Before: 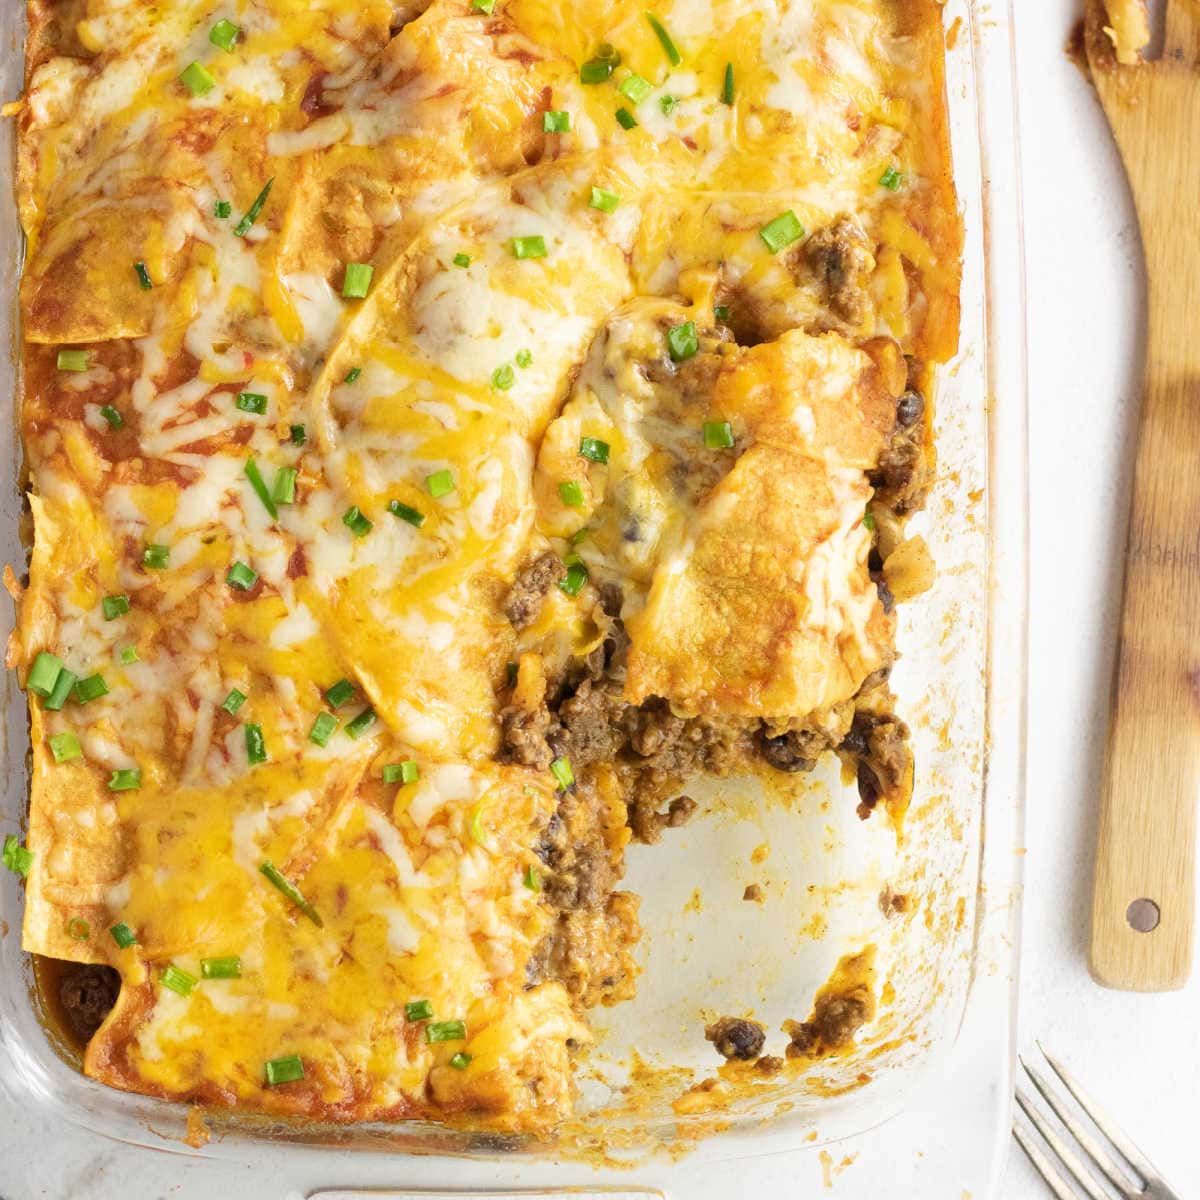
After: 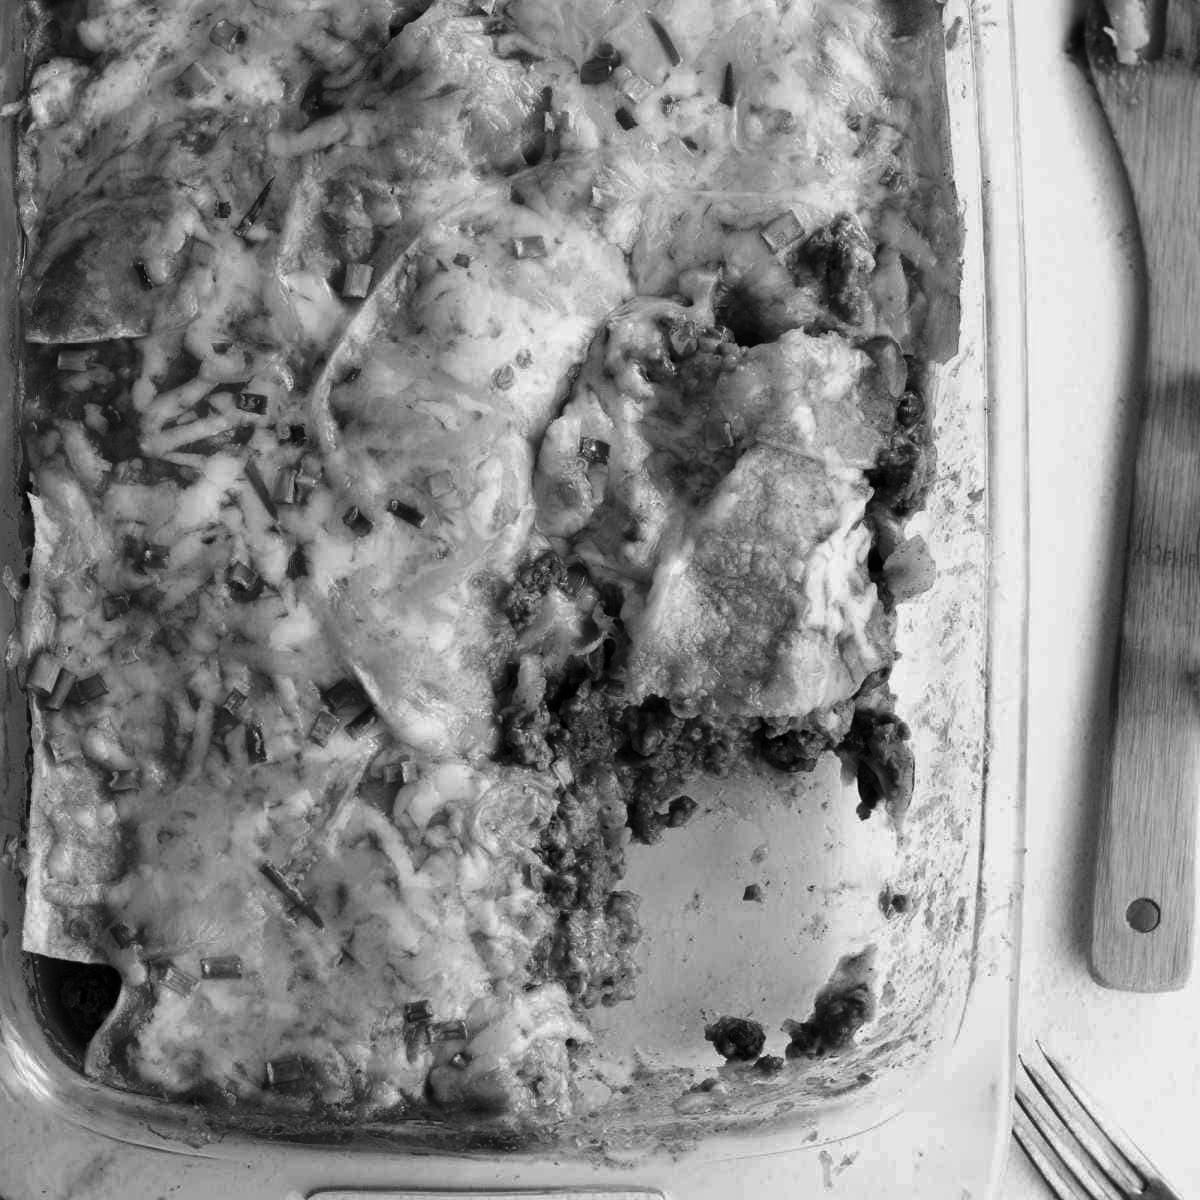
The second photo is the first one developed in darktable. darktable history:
contrast brightness saturation: contrast -0.03, brightness -0.609, saturation -0.997
